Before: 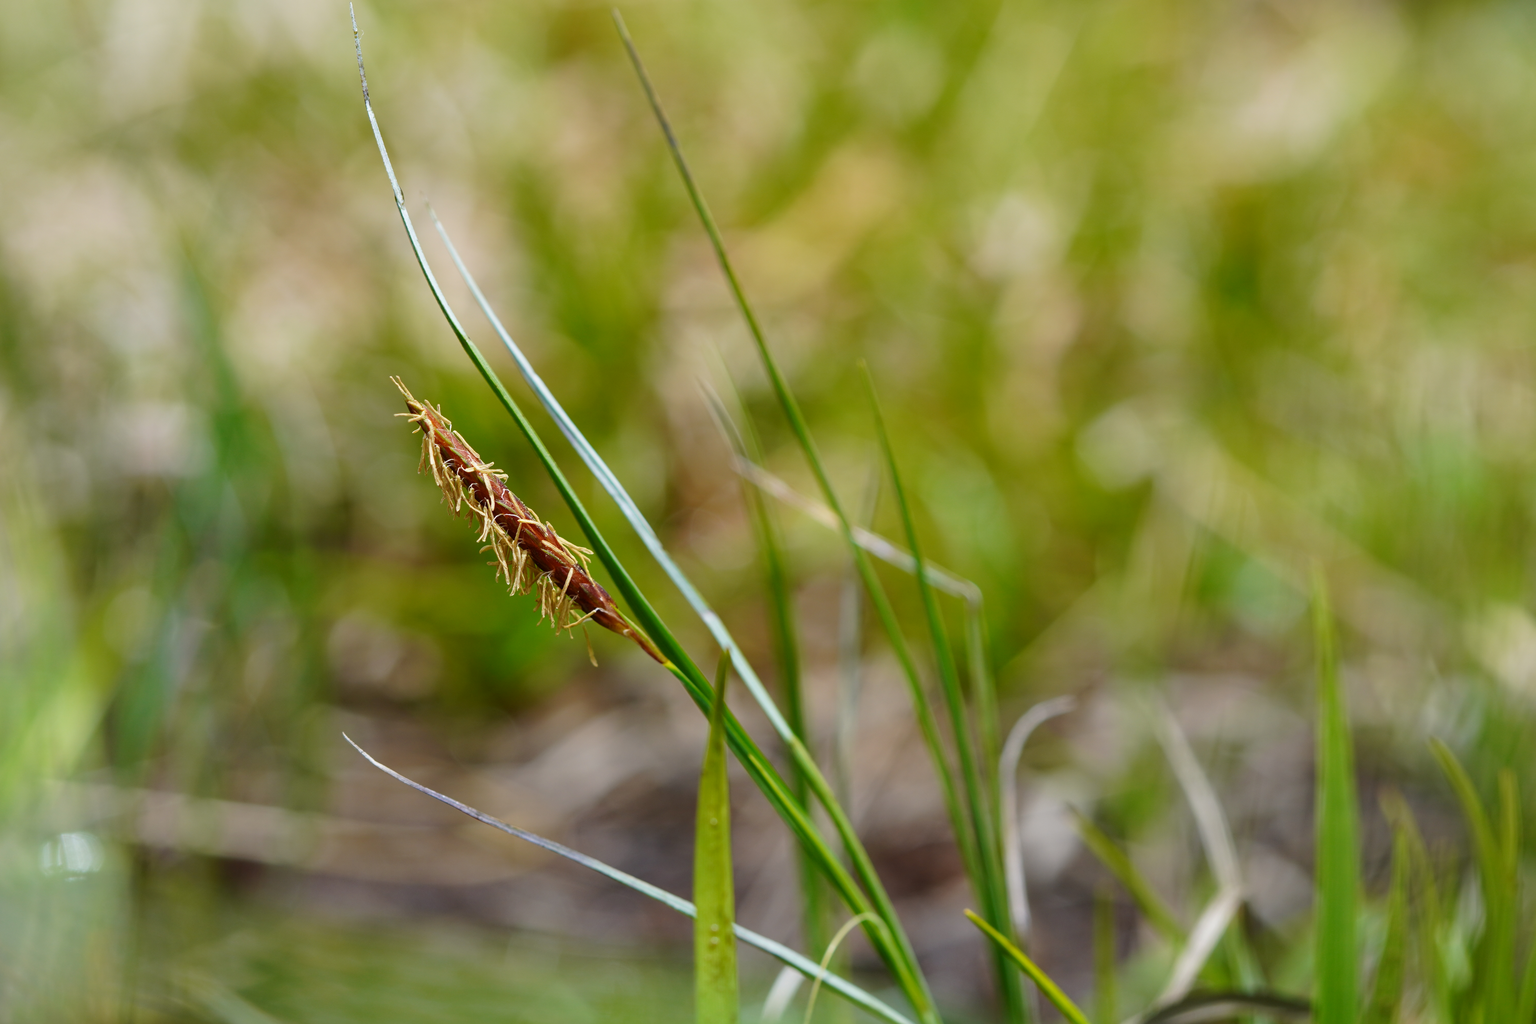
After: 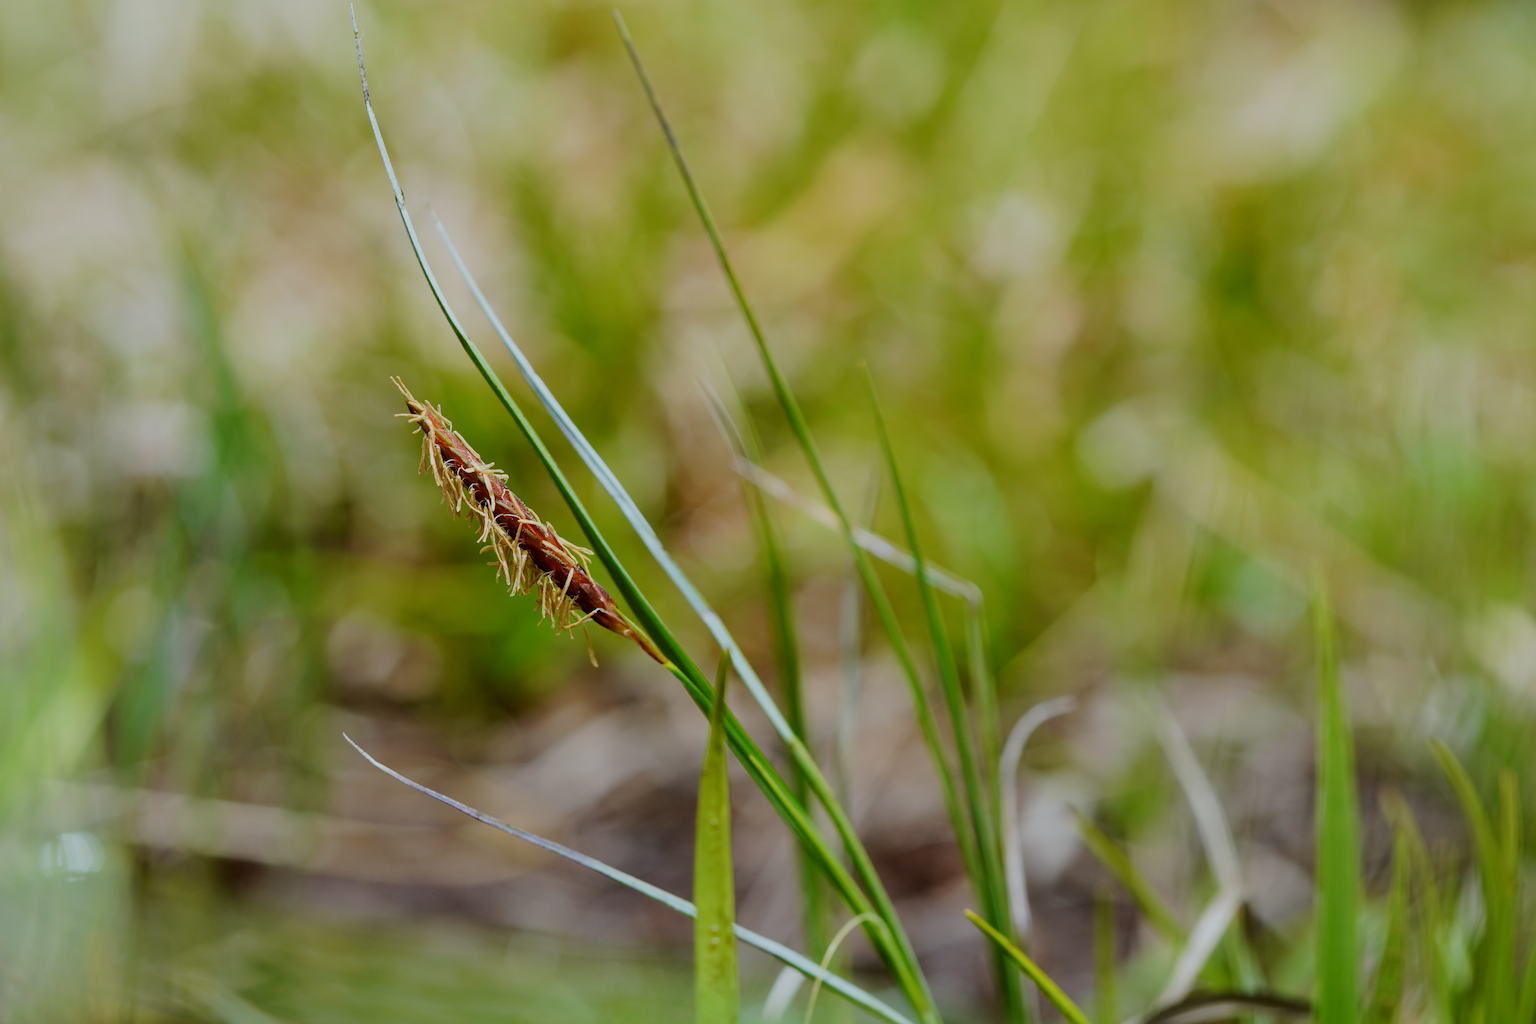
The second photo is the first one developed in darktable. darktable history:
color correction: highlights a* -3.28, highlights b* -6.24, shadows a* 3.1, shadows b* 5.19
filmic rgb: black relative exposure -7.32 EV, white relative exposure 5.09 EV, hardness 3.2
